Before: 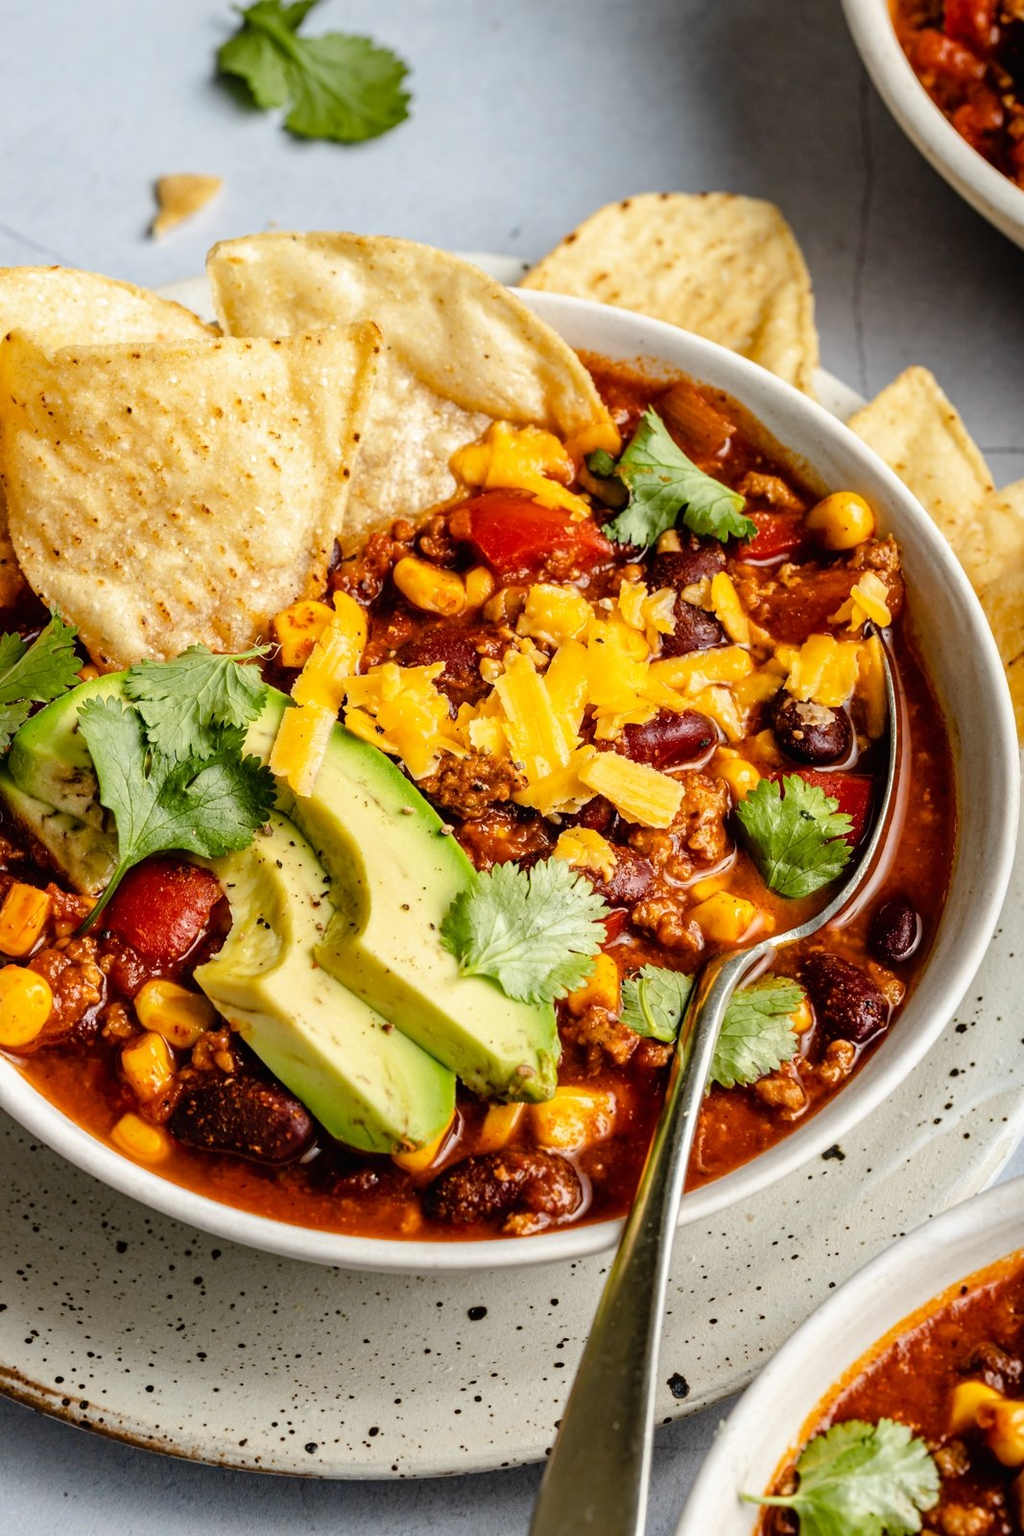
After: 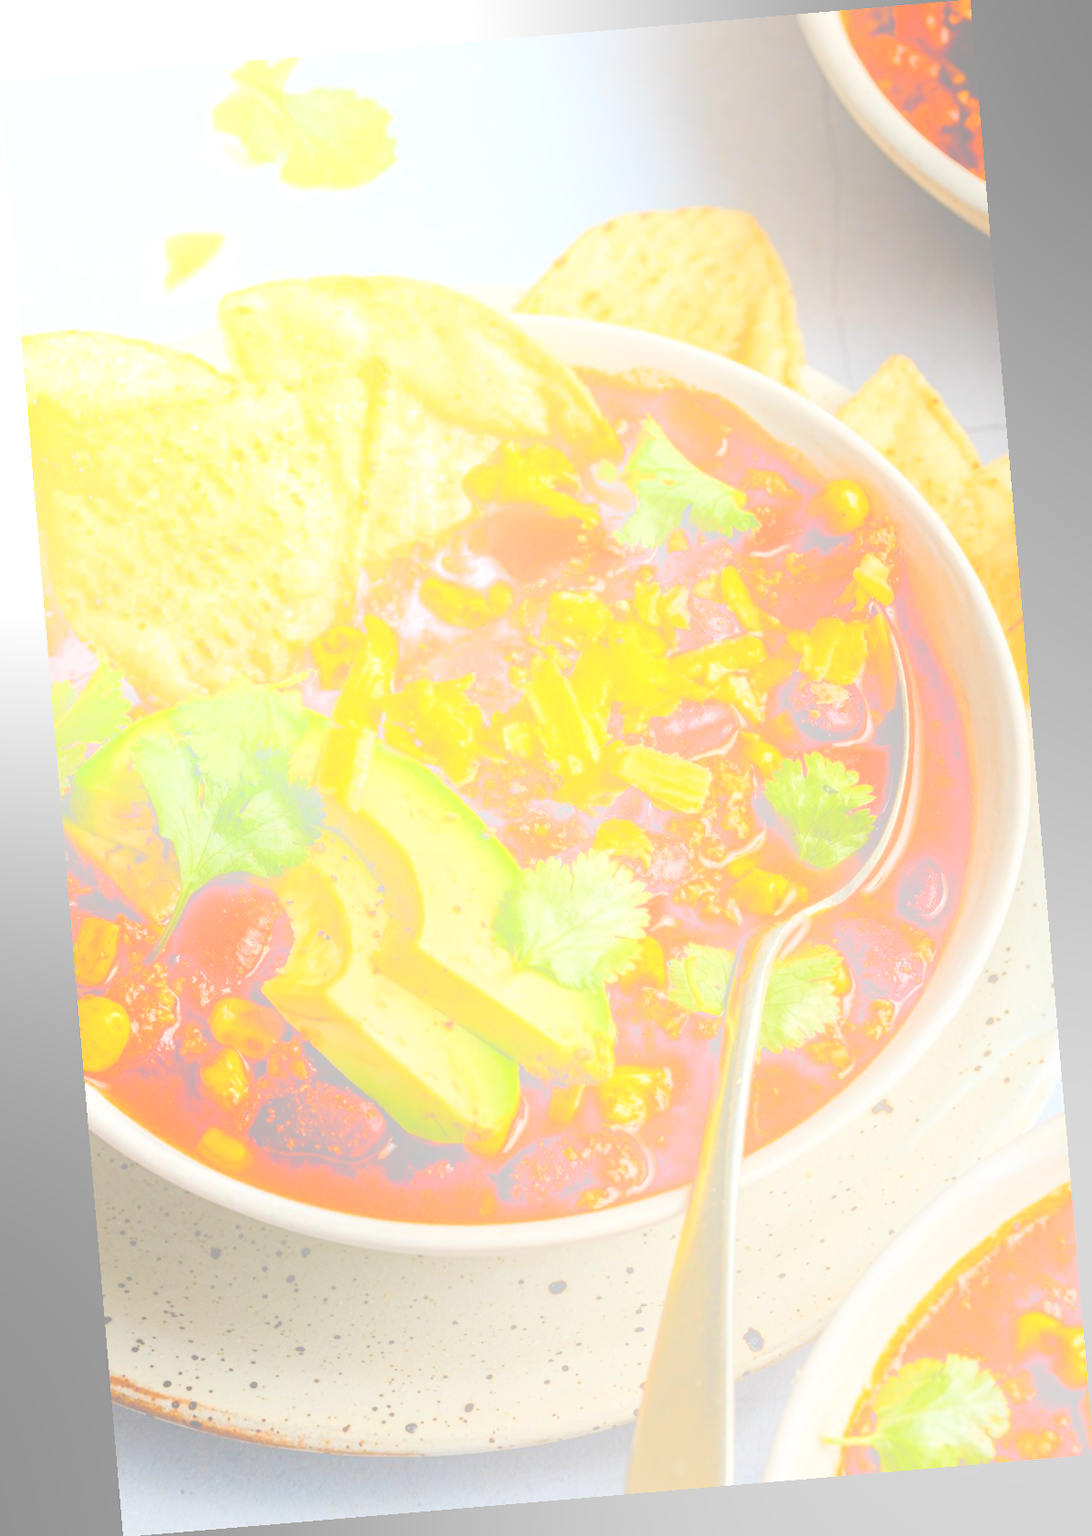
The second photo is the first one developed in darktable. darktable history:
bloom: size 70%, threshold 25%, strength 70%
rotate and perspective: rotation -4.86°, automatic cropping off
